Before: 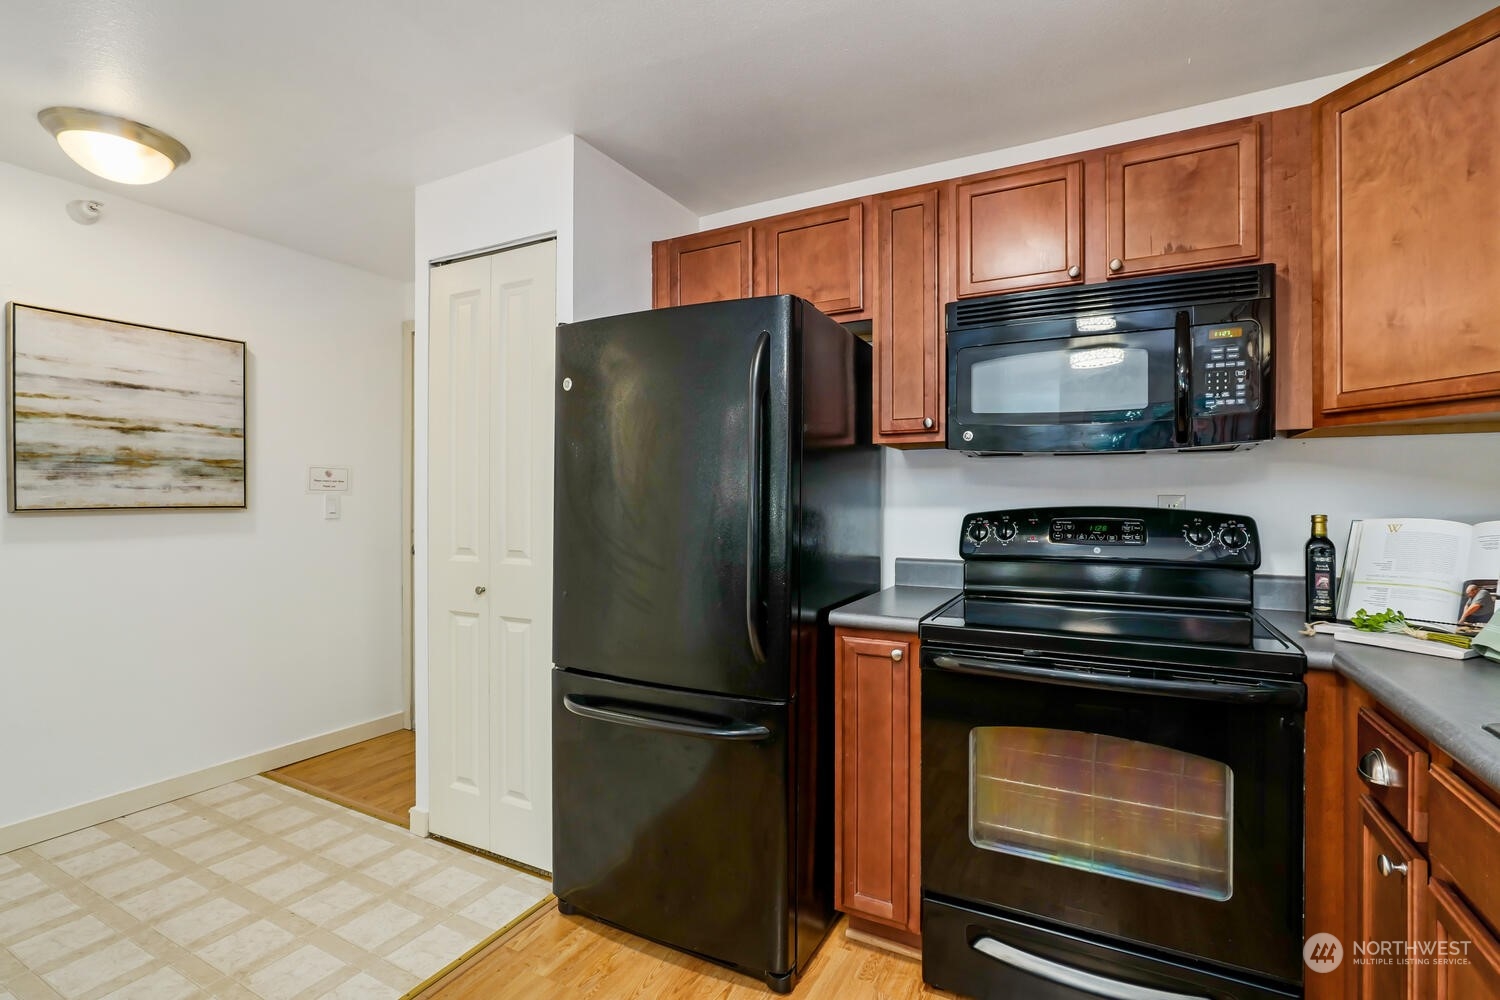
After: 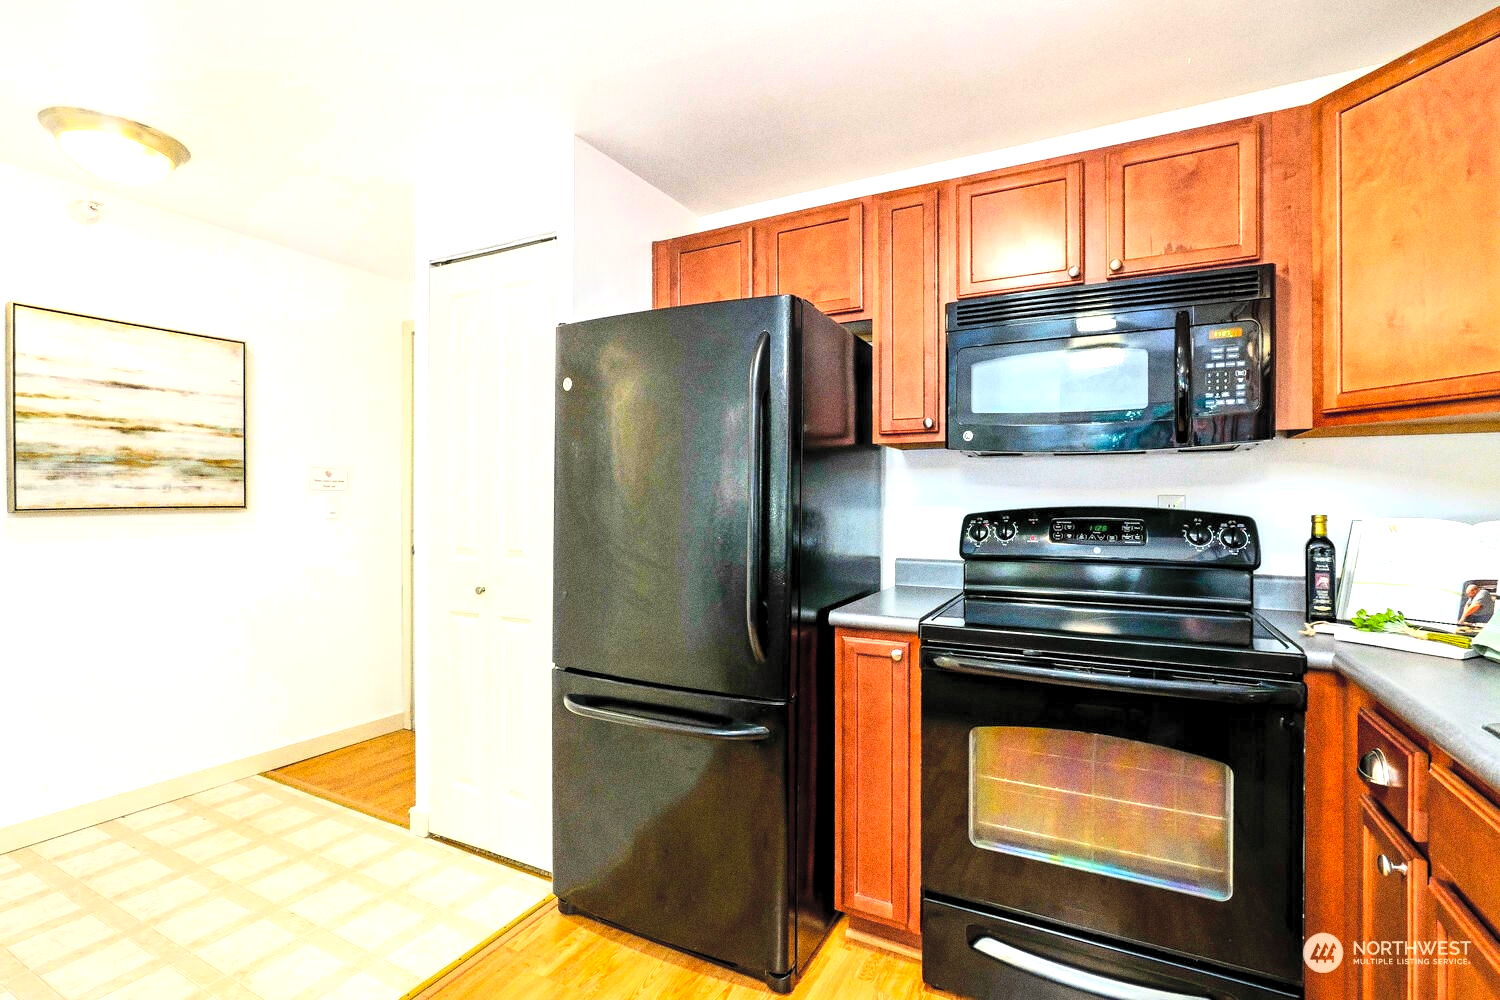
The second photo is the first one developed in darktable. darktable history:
color balance: lift [0.991, 1, 1, 1], gamma [0.996, 1, 1, 1], input saturation 98.52%, contrast 20.34%, output saturation 103.72%
tone curve: curves: ch0 [(0, 0) (0.003, 0.003) (0.011, 0.011) (0.025, 0.025) (0.044, 0.044) (0.069, 0.069) (0.1, 0.099) (0.136, 0.135) (0.177, 0.176) (0.224, 0.223) (0.277, 0.275) (0.335, 0.333) (0.399, 0.396) (0.468, 0.465) (0.543, 0.546) (0.623, 0.625) (0.709, 0.711) (0.801, 0.802) (0.898, 0.898) (1, 1)], preserve colors none
grain: coarseness 0.09 ISO, strength 40%
exposure: black level correction -0.005, exposure 0.622 EV, compensate highlight preservation false
contrast brightness saturation: contrast 0.1, brightness 0.3, saturation 0.14
